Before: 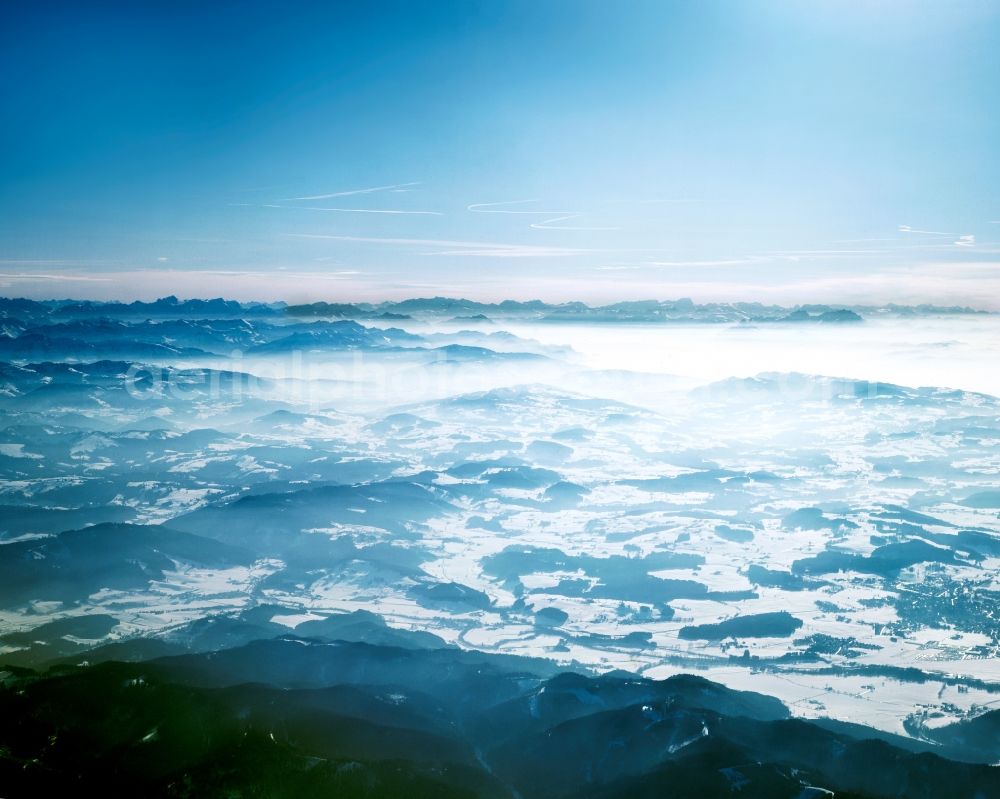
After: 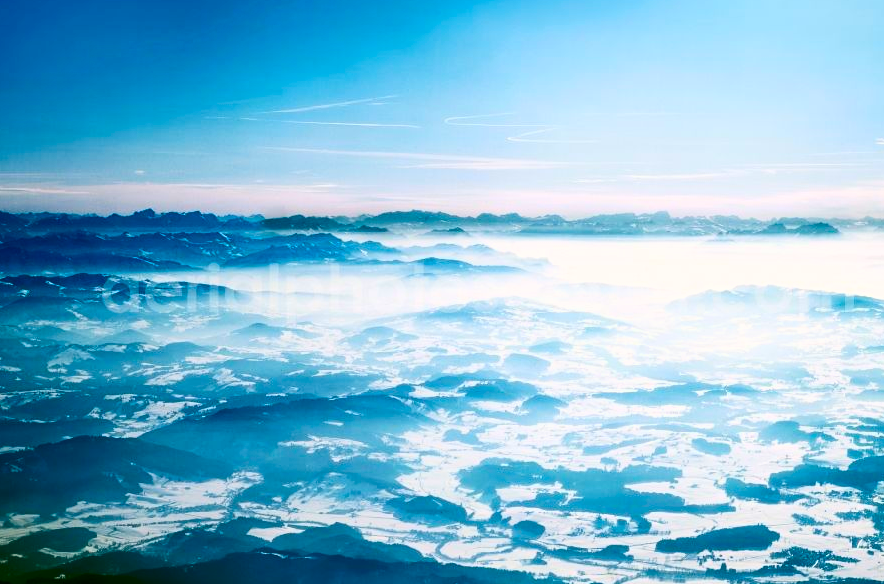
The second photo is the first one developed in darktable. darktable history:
color balance rgb: highlights gain › chroma 1.365%, highlights gain › hue 51.65°, perceptual saturation grading › global saturation 29.79%
contrast brightness saturation: contrast 0.214, brightness -0.108, saturation 0.207
crop and rotate: left 2.36%, top 11.01%, right 9.236%, bottom 15.873%
